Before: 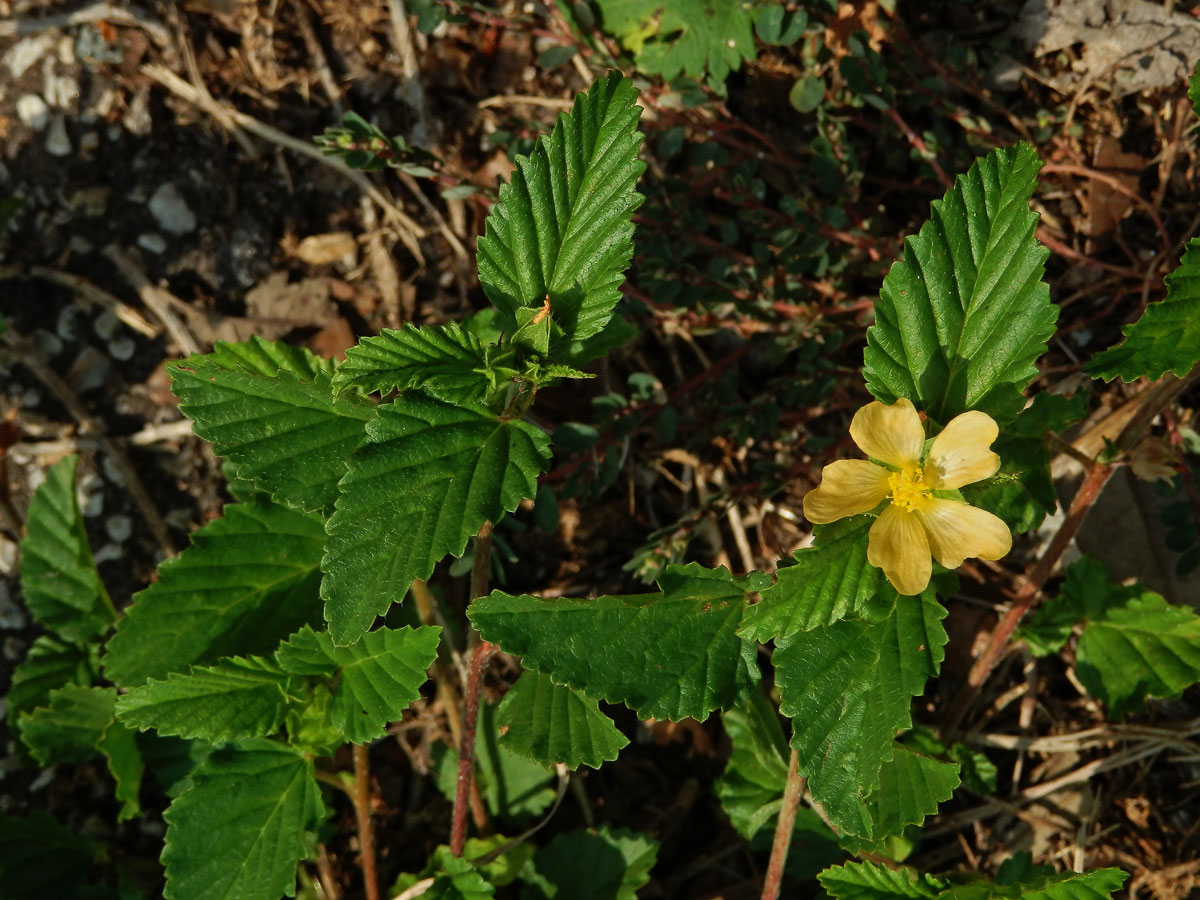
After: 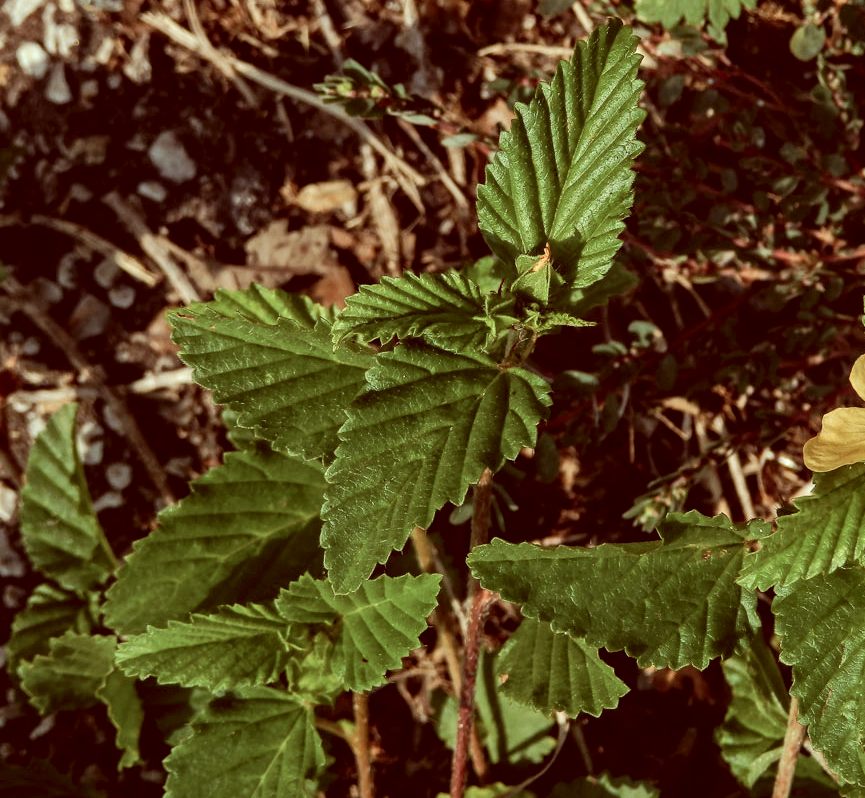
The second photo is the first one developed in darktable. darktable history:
color balance rgb: perceptual saturation grading › global saturation 9.665%, perceptual brilliance grading › mid-tones 10.375%, perceptual brilliance grading › shadows 15.66%
contrast brightness saturation: contrast 0.103, saturation -0.362
crop: top 5.8%, right 27.875%, bottom 5.5%
local contrast: detail 130%
shadows and highlights: shadows 19.42, highlights -84.19, soften with gaussian
levels: levels [0, 0.476, 0.951]
color correction: highlights a* -7.22, highlights b* -0.184, shadows a* 20.8, shadows b* 11.06
